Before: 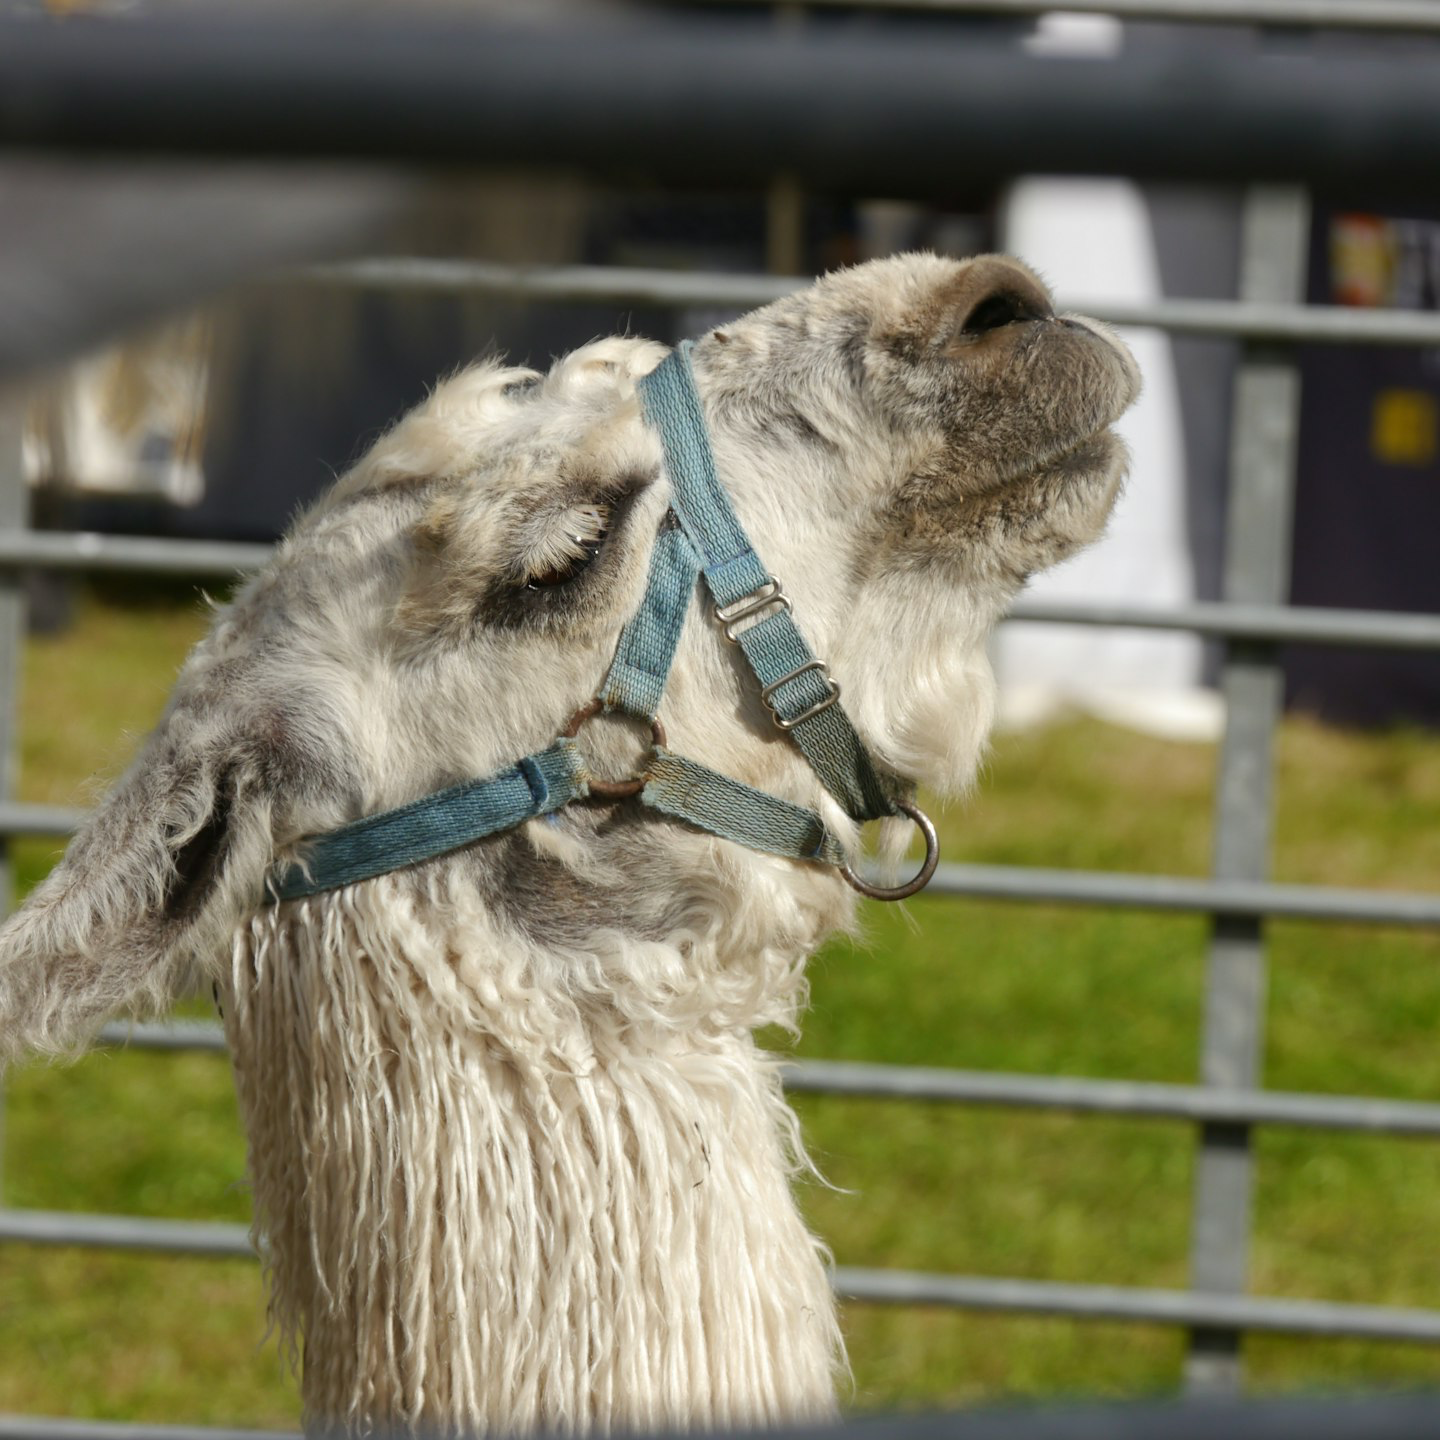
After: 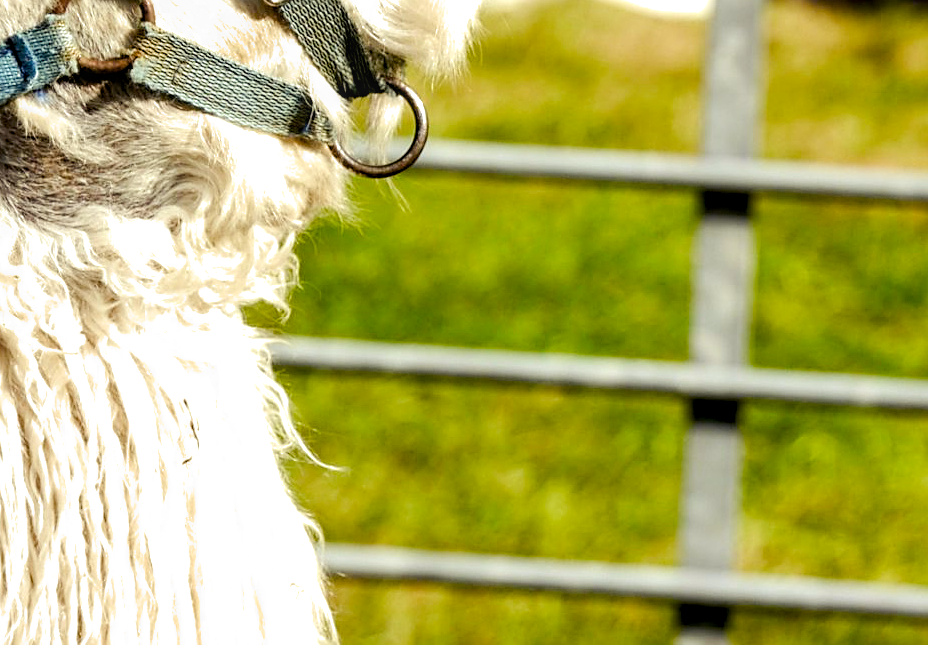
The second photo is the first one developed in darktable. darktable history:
sharpen: on, module defaults
crop and rotate: left 35.509%, top 50.238%, bottom 4.934%
color balance rgb: shadows lift › luminance -21.66%, shadows lift › chroma 6.57%, shadows lift › hue 270°, power › chroma 0.68%, power › hue 60°, highlights gain › luminance 6.08%, highlights gain › chroma 1.33%, highlights gain › hue 90°, global offset › luminance -0.87%, perceptual saturation grading › global saturation 26.86%, perceptual saturation grading › highlights -28.39%, perceptual saturation grading › mid-tones 15.22%, perceptual saturation grading › shadows 33.98%, perceptual brilliance grading › highlights 10%, perceptual brilliance grading › mid-tones 5%
exposure: black level correction 0.001, exposure 0.5 EV, compensate exposure bias true, compensate highlight preservation false
filmic rgb: middle gray luminance 18.42%, black relative exposure -10.5 EV, white relative exposure 3.4 EV, threshold 6 EV, target black luminance 0%, hardness 6.03, latitude 99%, contrast 0.847, shadows ↔ highlights balance 0.505%, add noise in highlights 0, preserve chrominance max RGB, color science v3 (2019), use custom middle-gray values true, iterations of high-quality reconstruction 0, contrast in highlights soft, enable highlight reconstruction true
local contrast: detail 130%
tone equalizer: -8 EV -0.75 EV, -7 EV -0.7 EV, -6 EV -0.6 EV, -5 EV -0.4 EV, -3 EV 0.4 EV, -2 EV 0.6 EV, -1 EV 0.7 EV, +0 EV 0.75 EV, edges refinement/feathering 500, mask exposure compensation -1.57 EV, preserve details no
